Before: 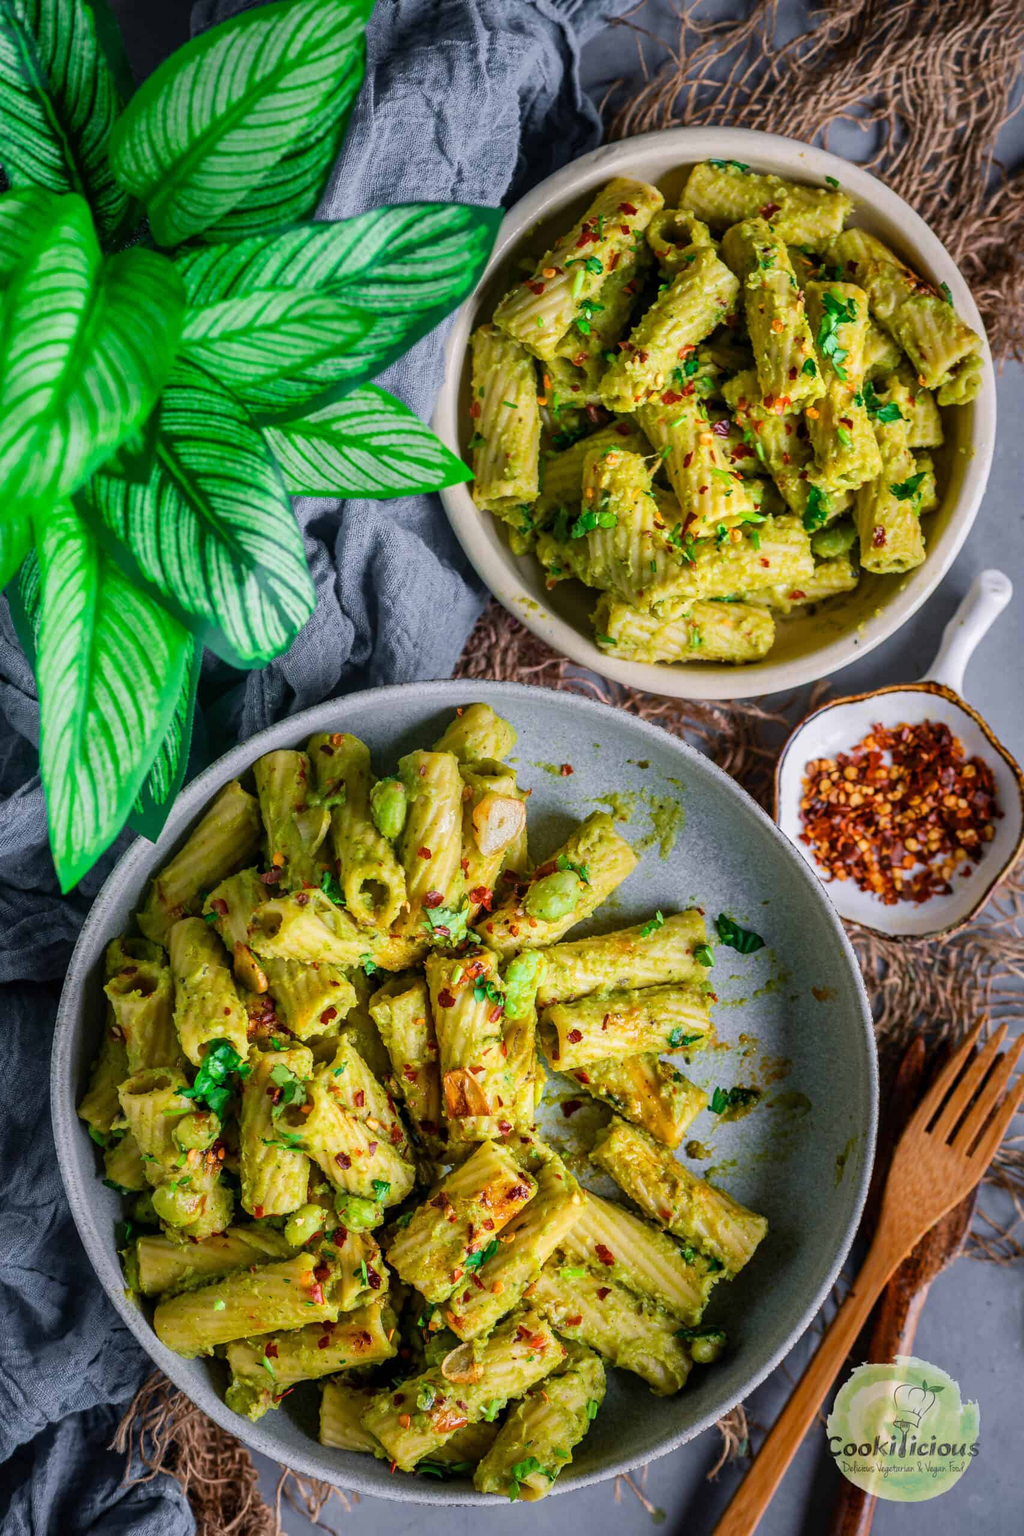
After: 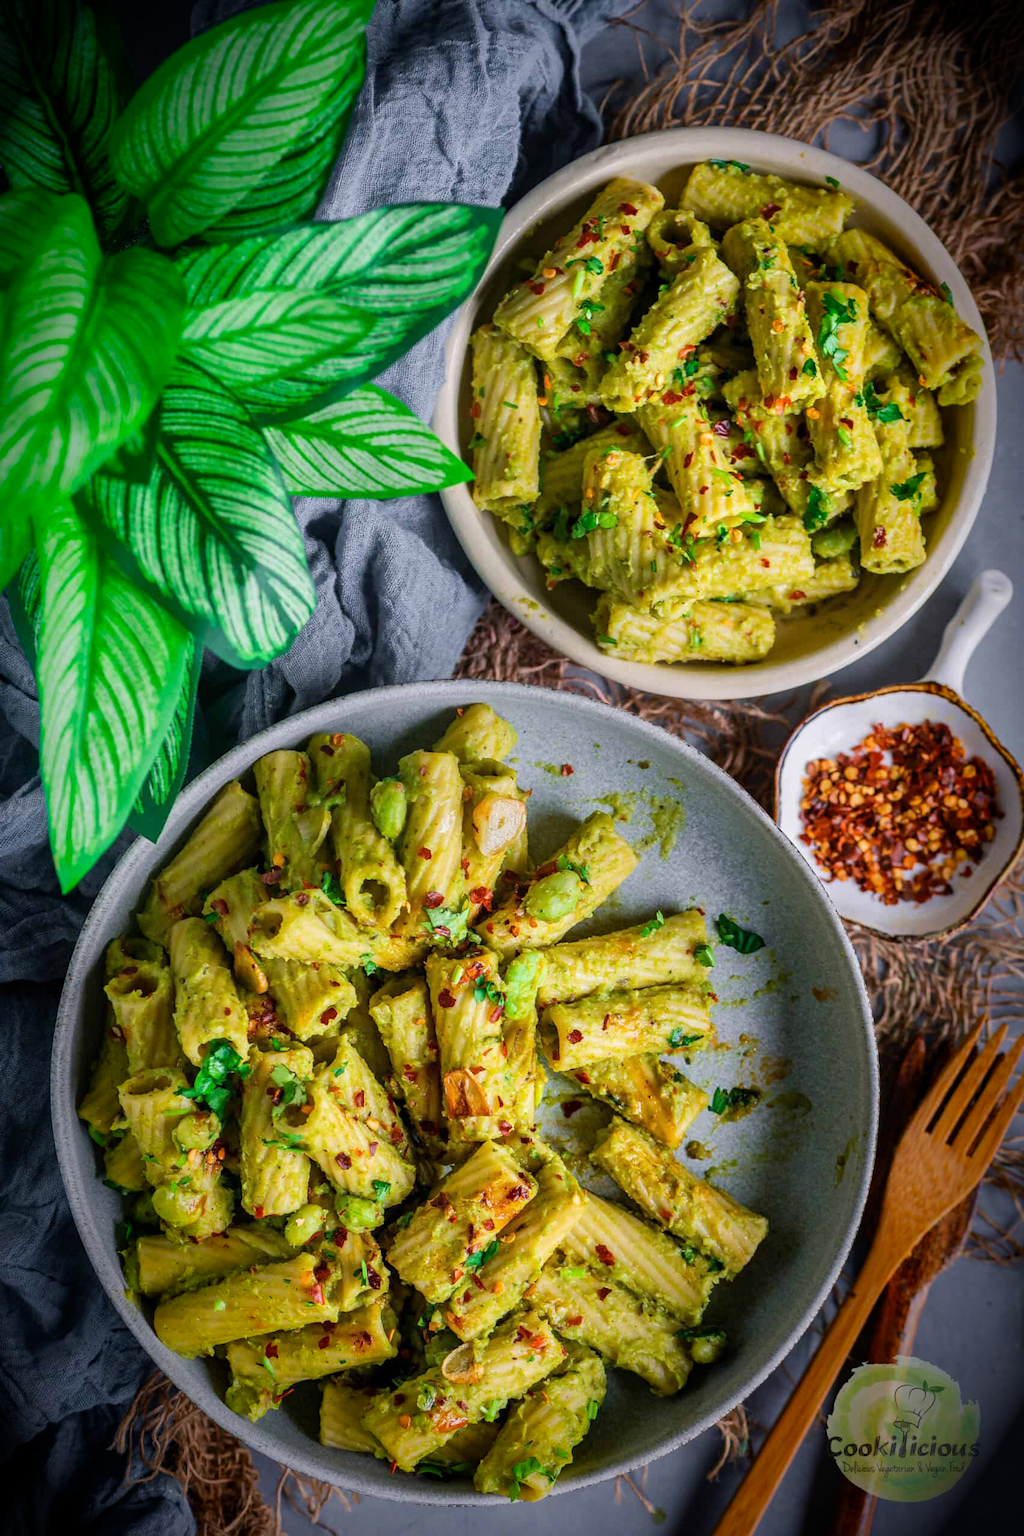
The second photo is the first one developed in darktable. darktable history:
vignetting: brightness -0.989, saturation 0.495, automatic ratio true, unbound false
